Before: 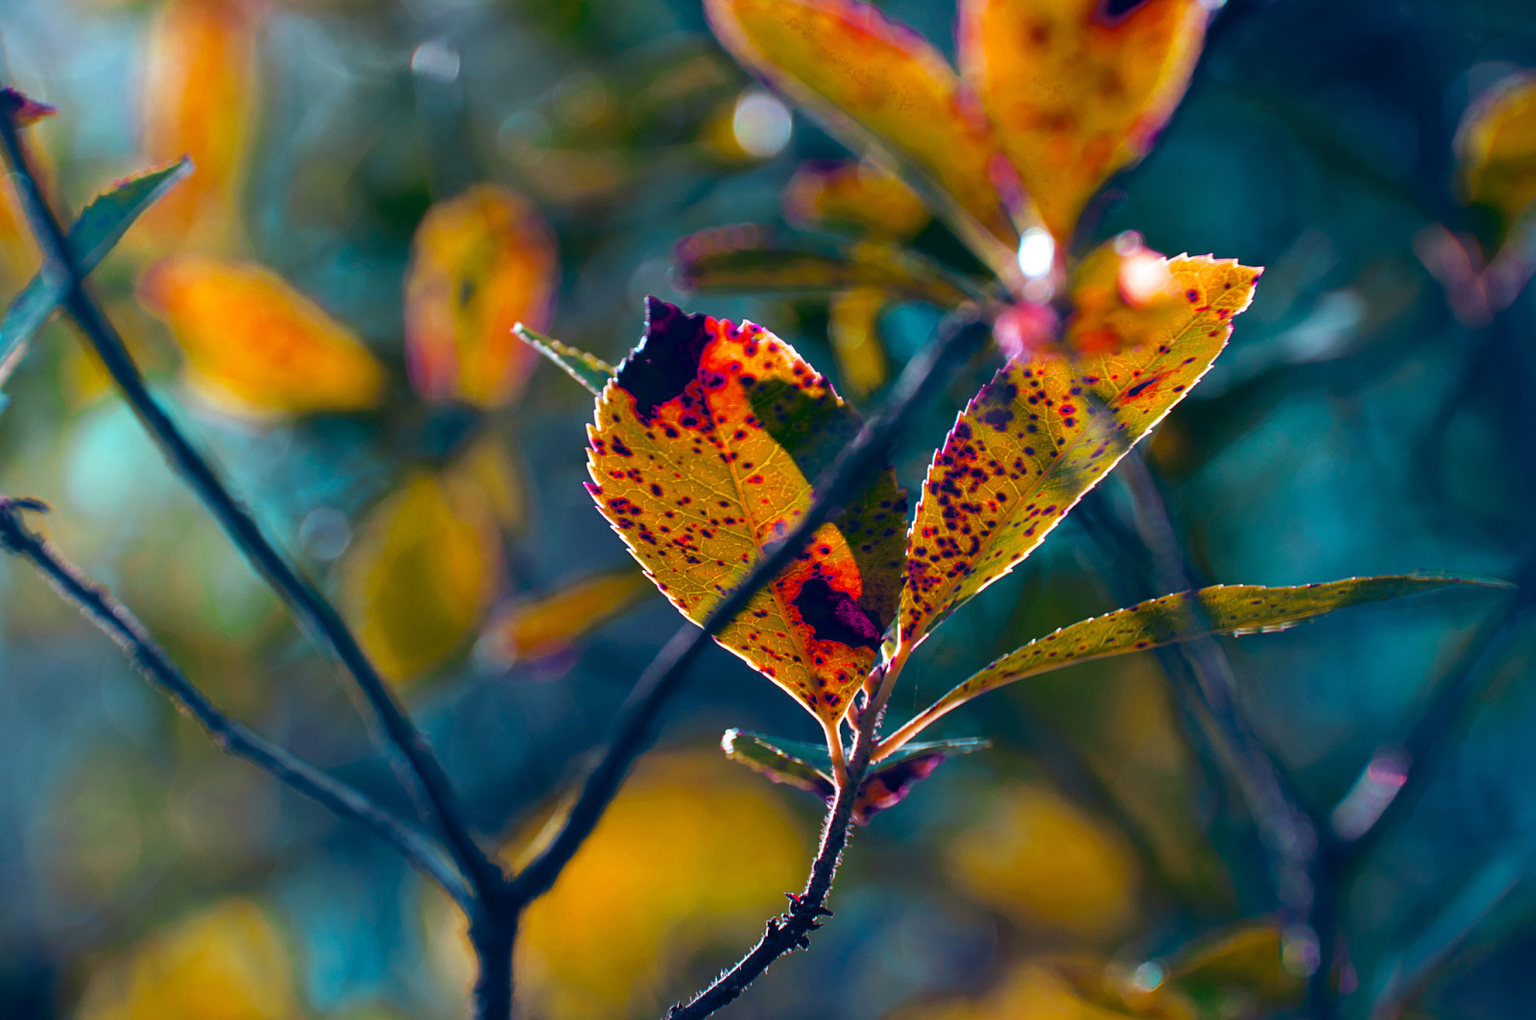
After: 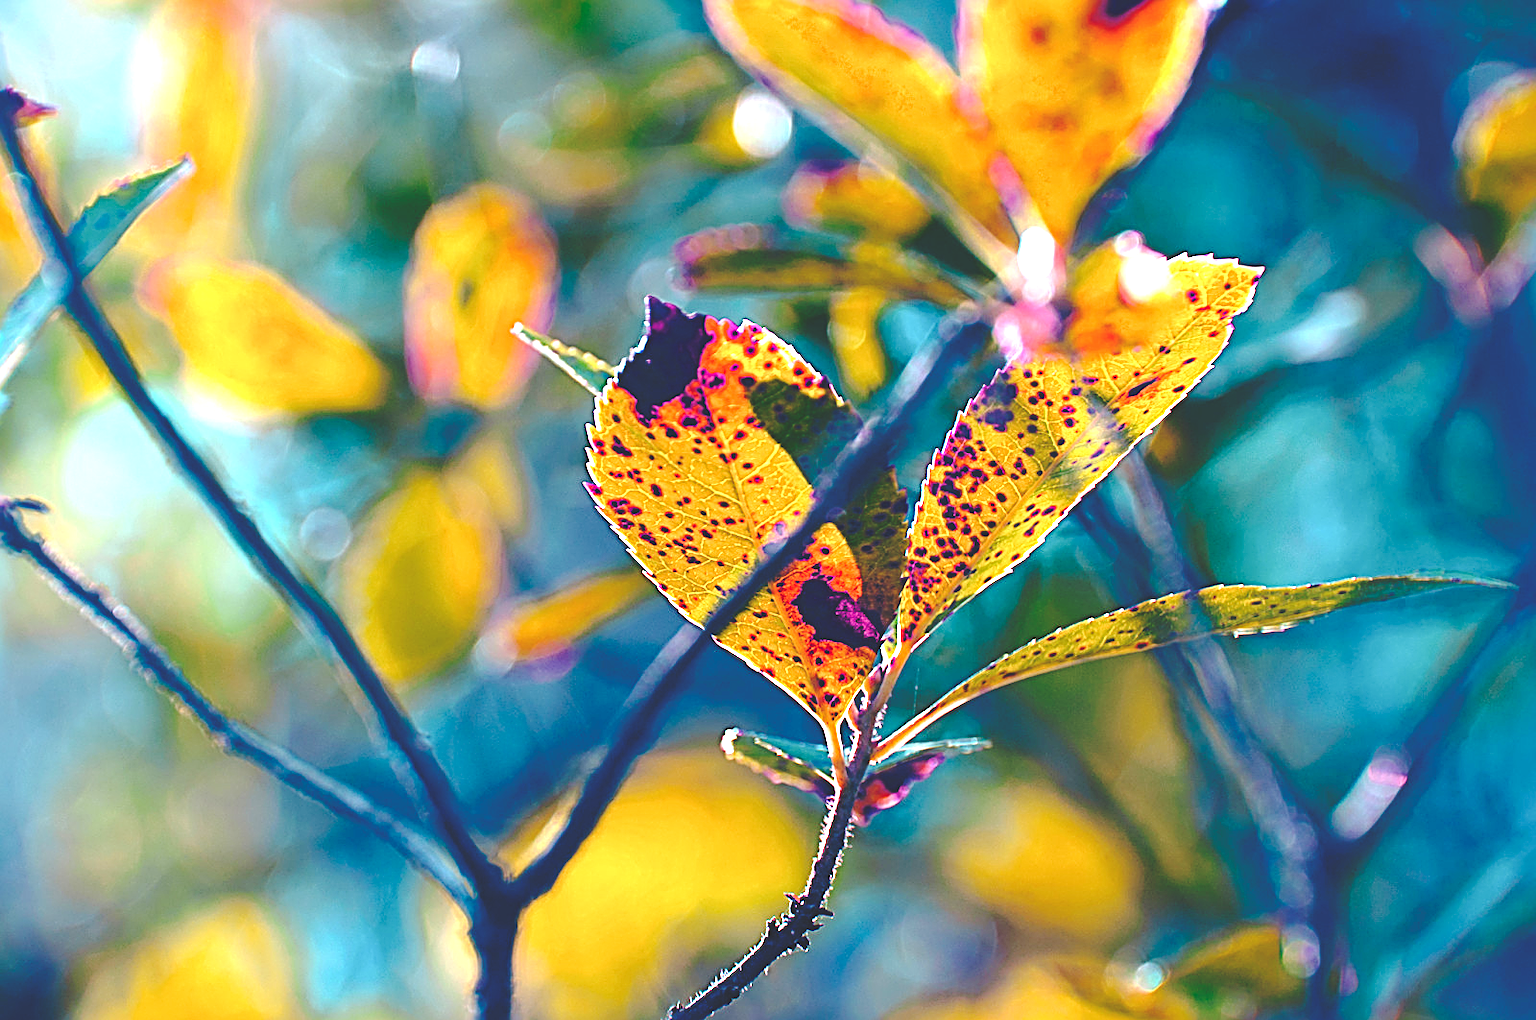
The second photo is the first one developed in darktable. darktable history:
exposure: black level correction 0, exposure 1.45 EV, compensate highlight preservation false
sharpen: radius 3.011, amount 0.771
base curve: curves: ch0 [(0, 0.024) (0.055, 0.065) (0.121, 0.166) (0.236, 0.319) (0.693, 0.726) (1, 1)], preserve colors none
